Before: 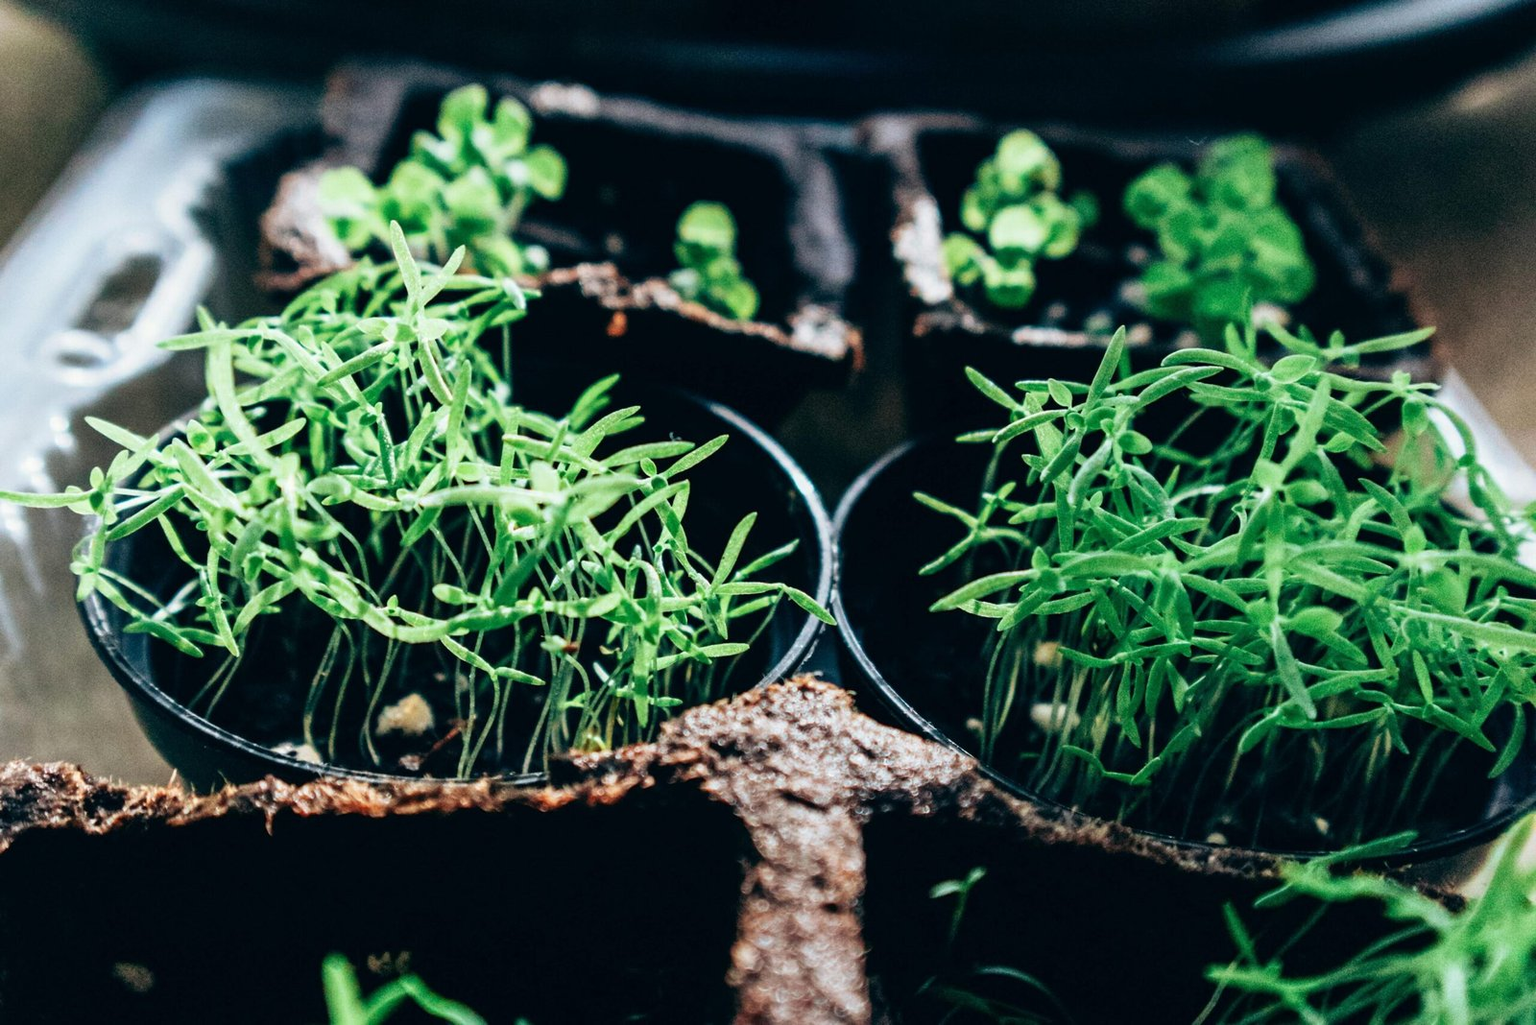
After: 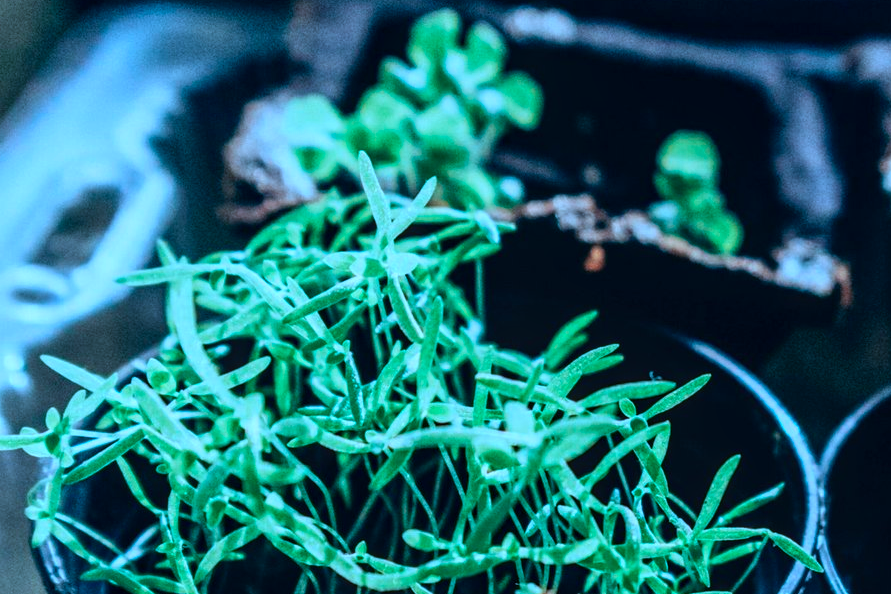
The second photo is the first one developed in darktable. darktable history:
local contrast: on, module defaults
exposure: exposure -0.214 EV, compensate highlight preservation false
crop and rotate: left 3.064%, top 7.468%, right 41.243%, bottom 36.905%
color calibration: illuminant custom, x 0.43, y 0.395, temperature 3134.74 K
